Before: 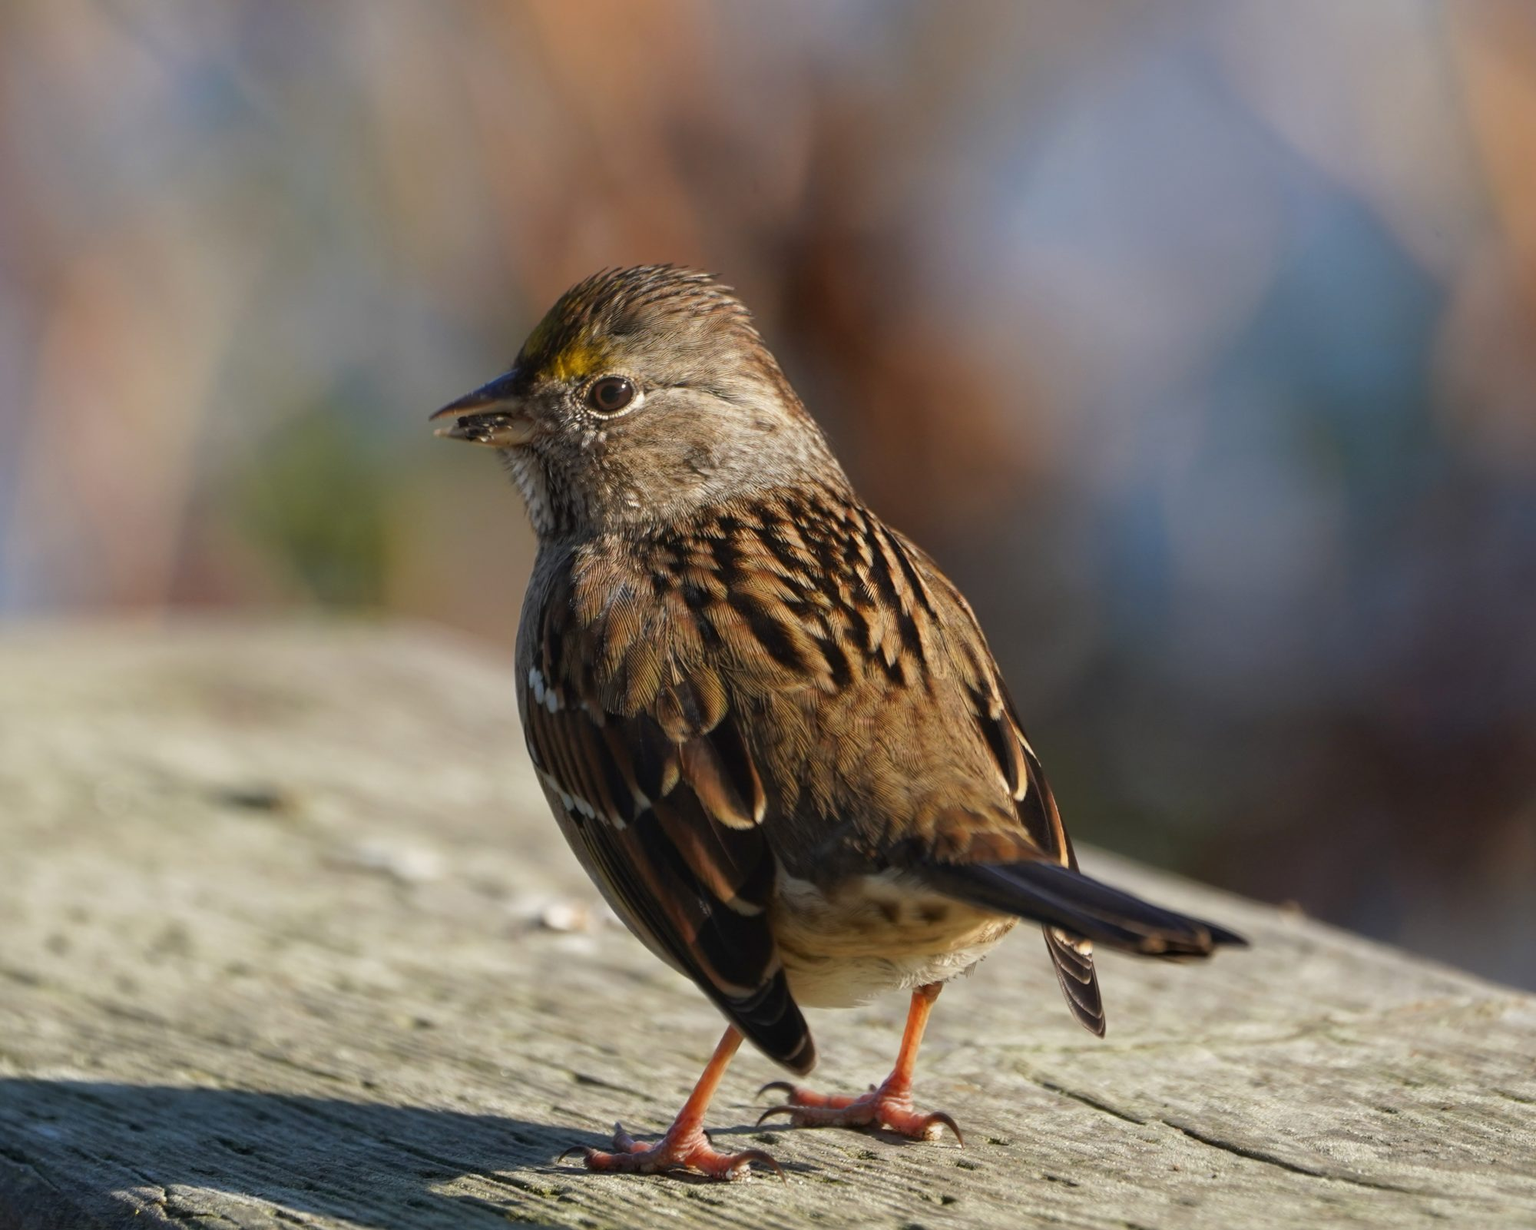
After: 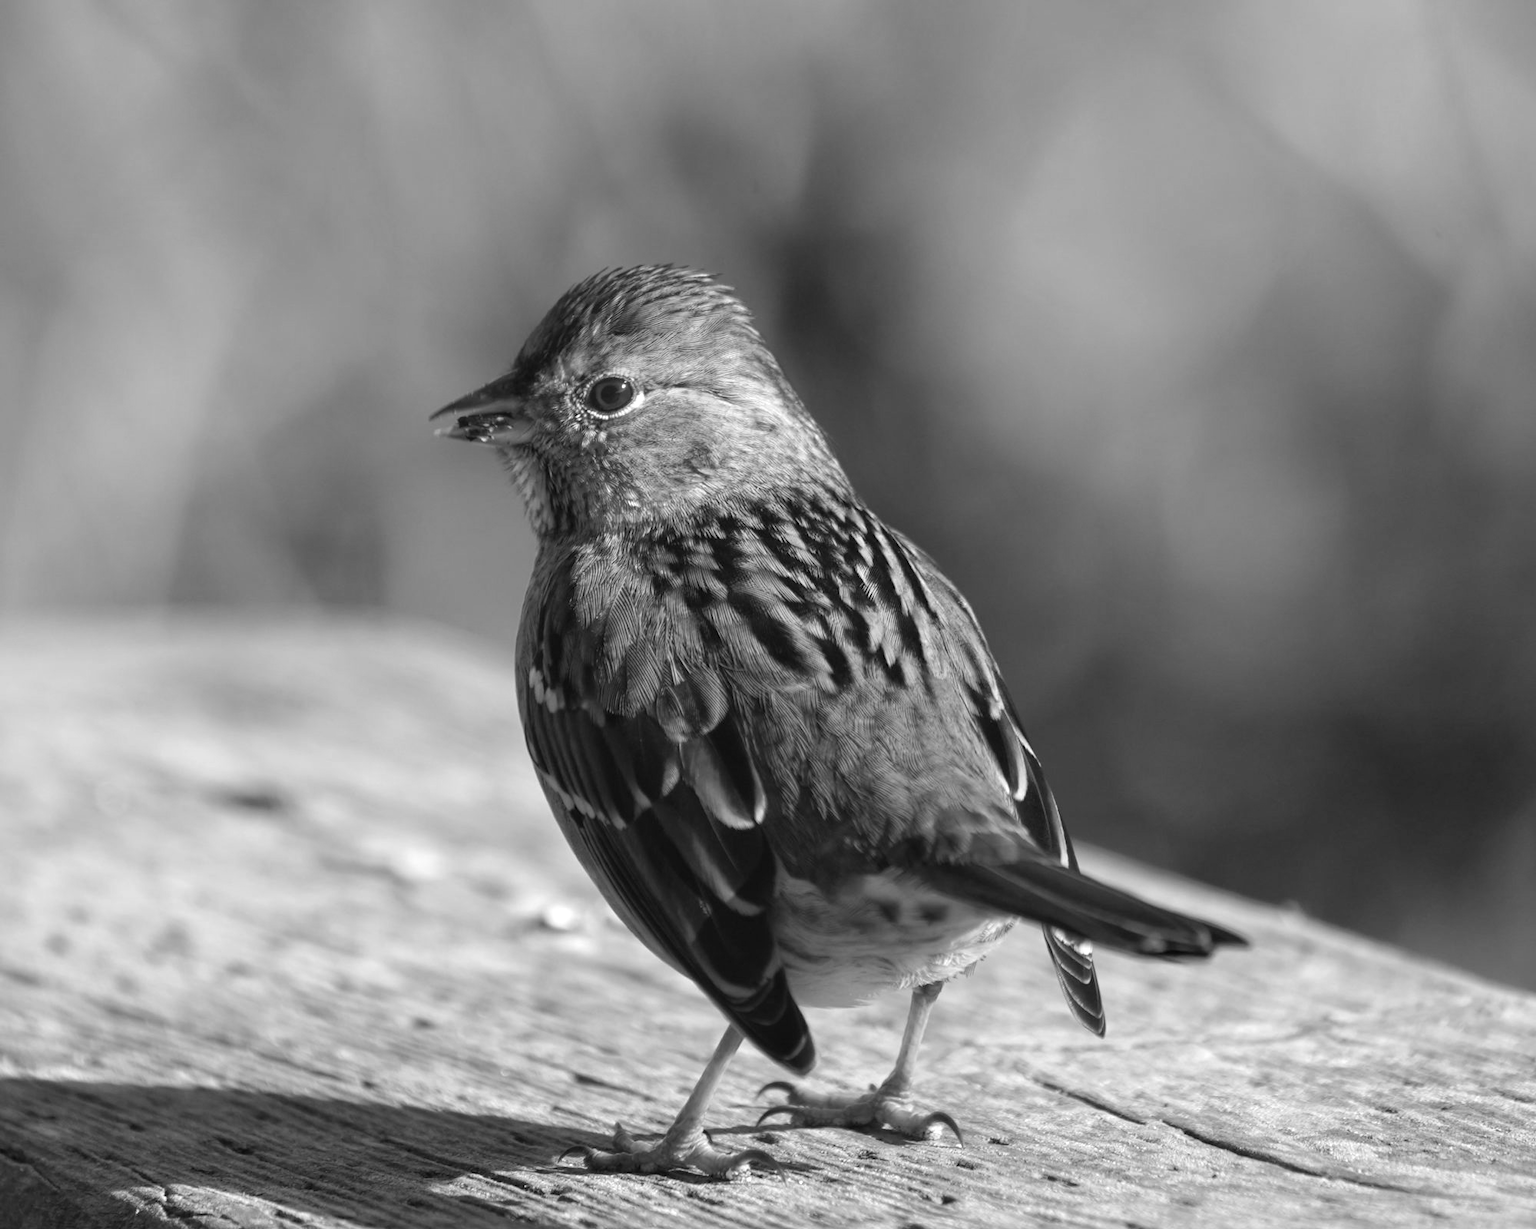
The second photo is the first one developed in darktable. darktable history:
exposure: exposure -0.041 EV, compensate highlight preservation false
color balance rgb: perceptual saturation grading › global saturation 20%, perceptual saturation grading › highlights -50%, perceptual saturation grading › shadows 30%, perceptual brilliance grading › global brilliance 10%, perceptual brilliance grading › shadows 15%
monochrome: a 1.94, b -0.638
